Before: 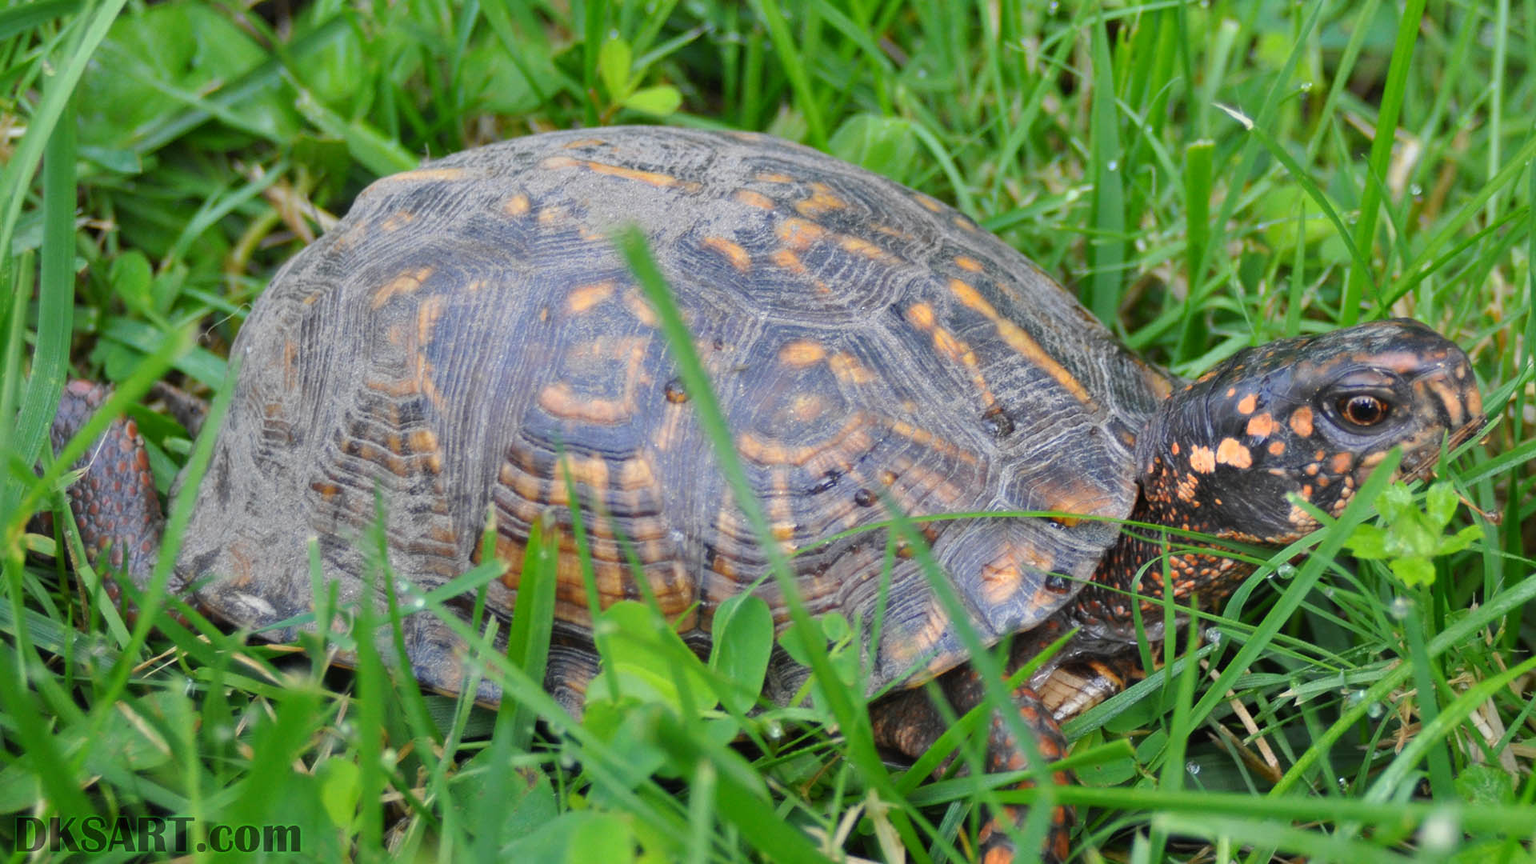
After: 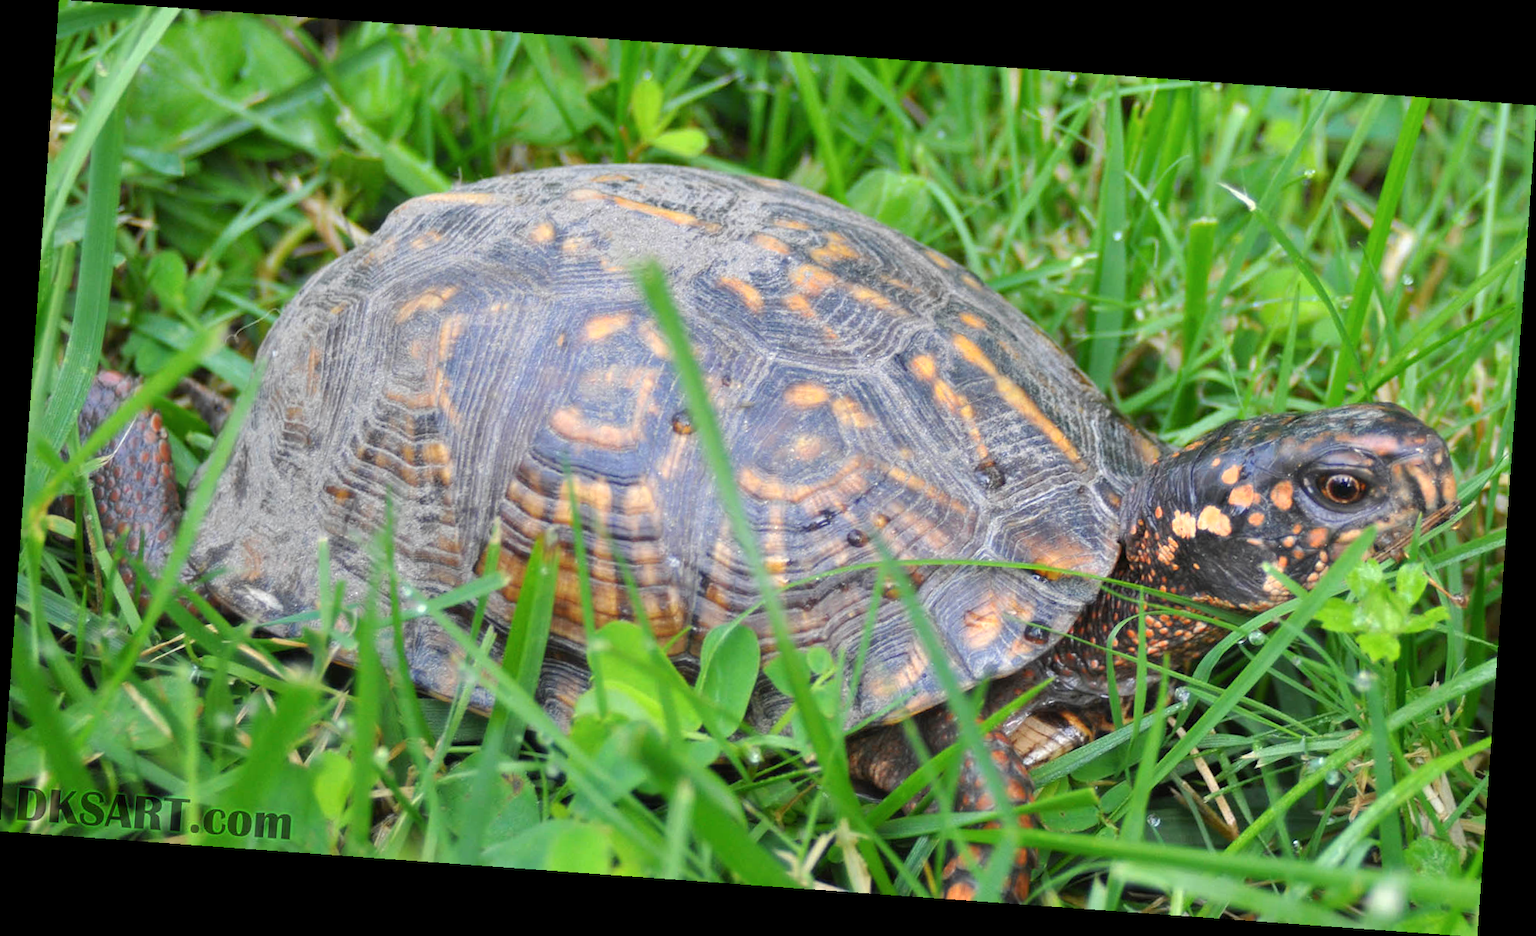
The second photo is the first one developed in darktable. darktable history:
color balance rgb: perceptual saturation grading › global saturation -1%
exposure: exposure 0.375 EV, compensate highlight preservation false
rotate and perspective: rotation 4.1°, automatic cropping off
